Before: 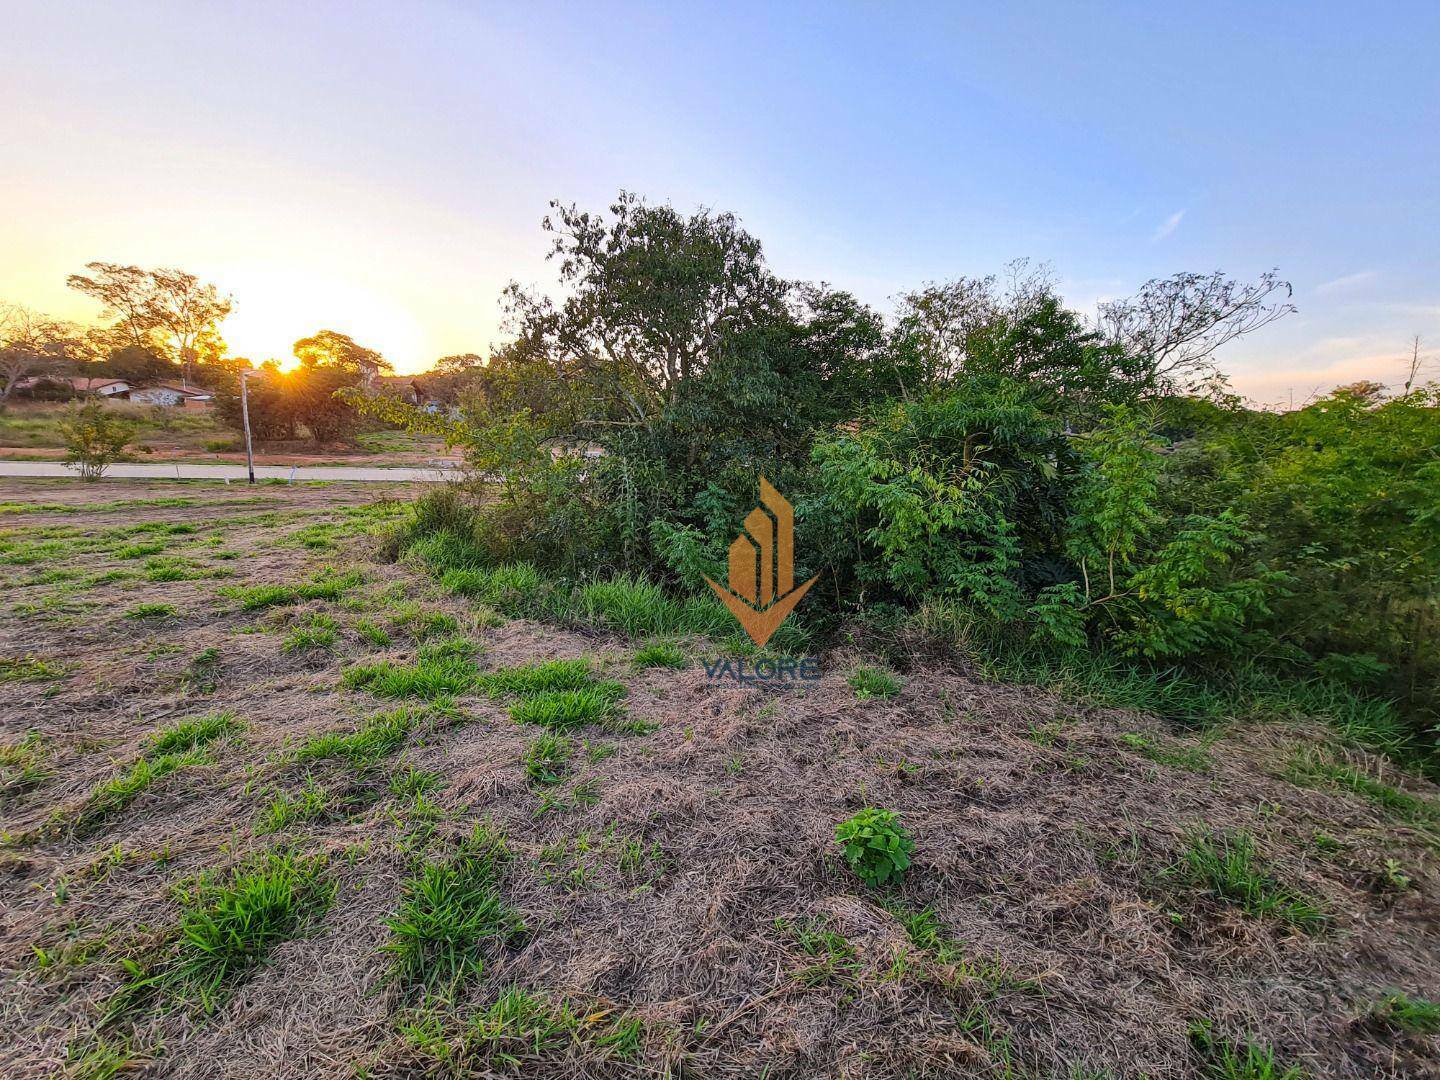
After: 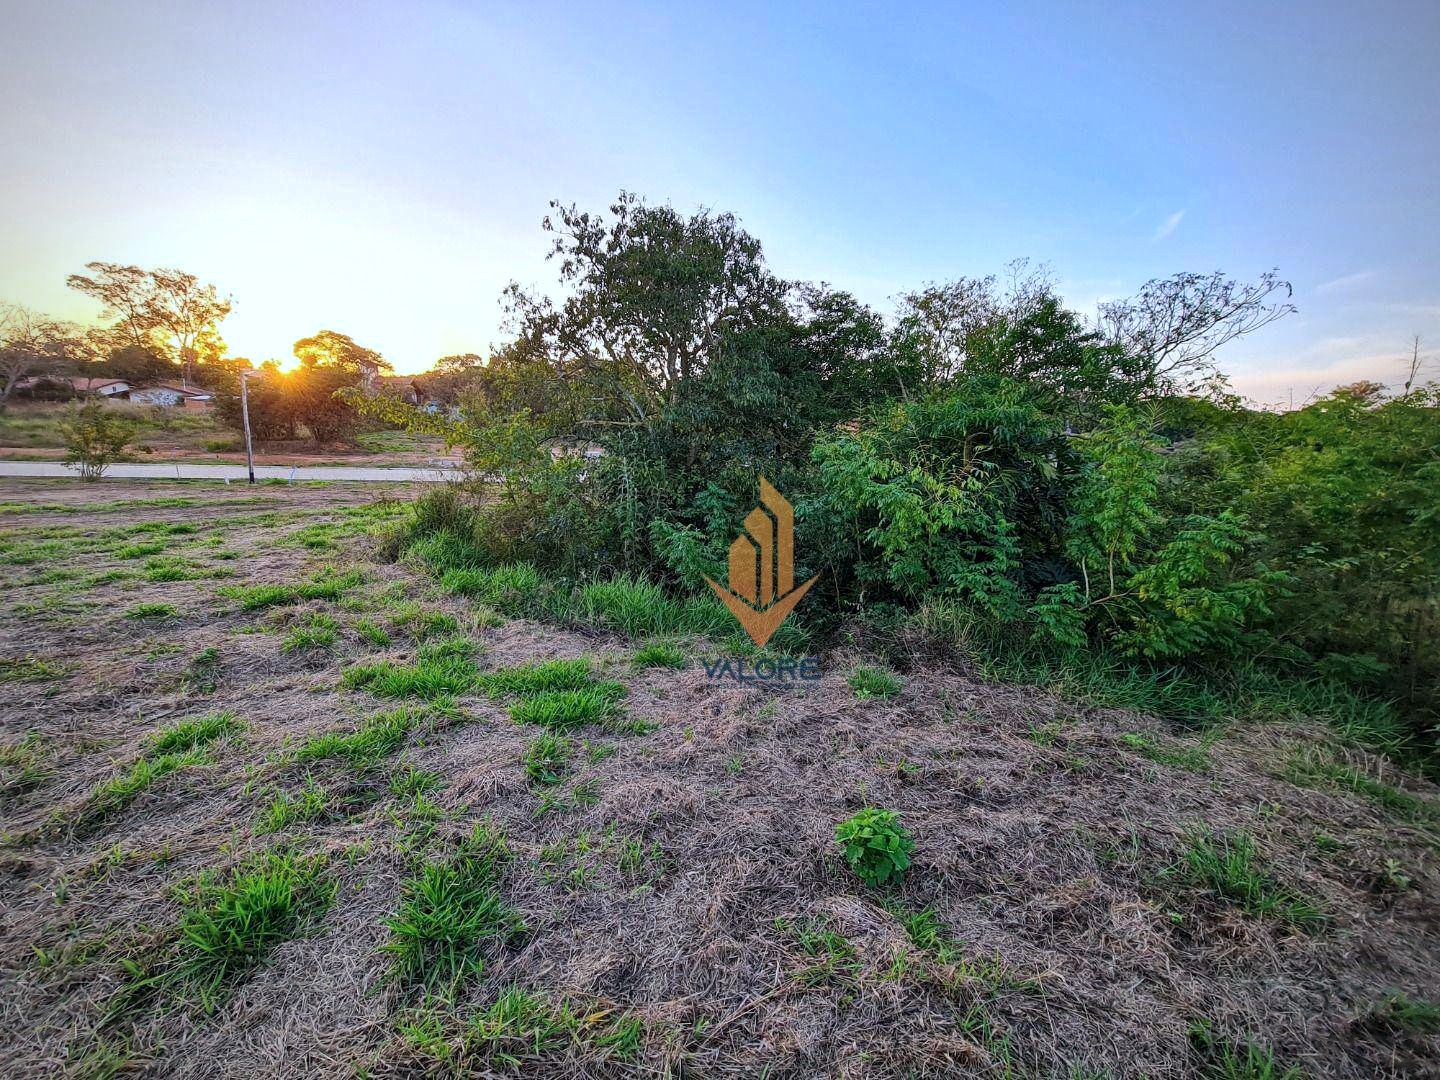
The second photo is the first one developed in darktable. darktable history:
local contrast: highlights 106%, shadows 103%, detail 119%, midtone range 0.2
vignetting: on, module defaults
color calibration: gray › normalize channels true, illuminant custom, x 0.368, y 0.373, temperature 4330.08 K, gamut compression 0.028
